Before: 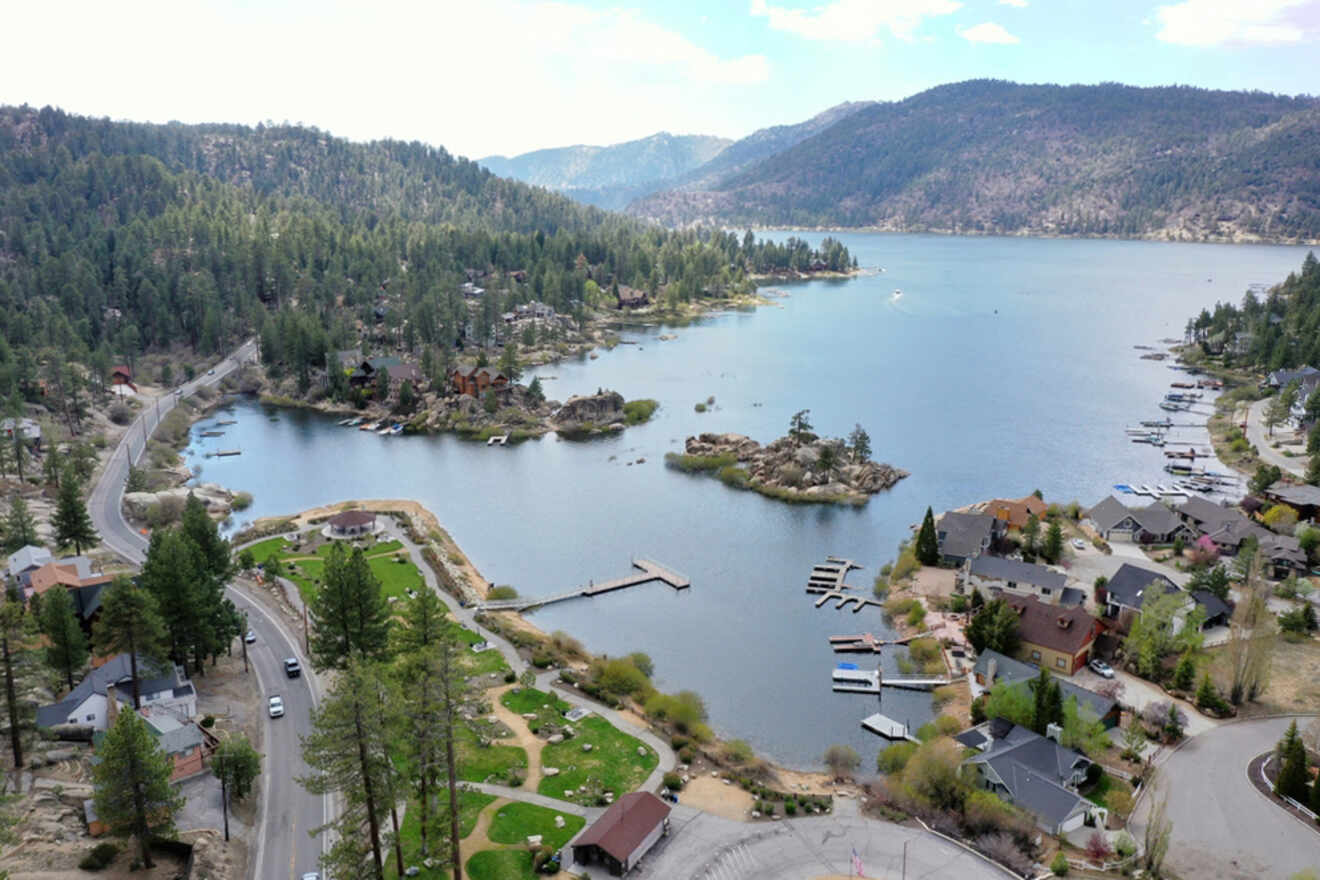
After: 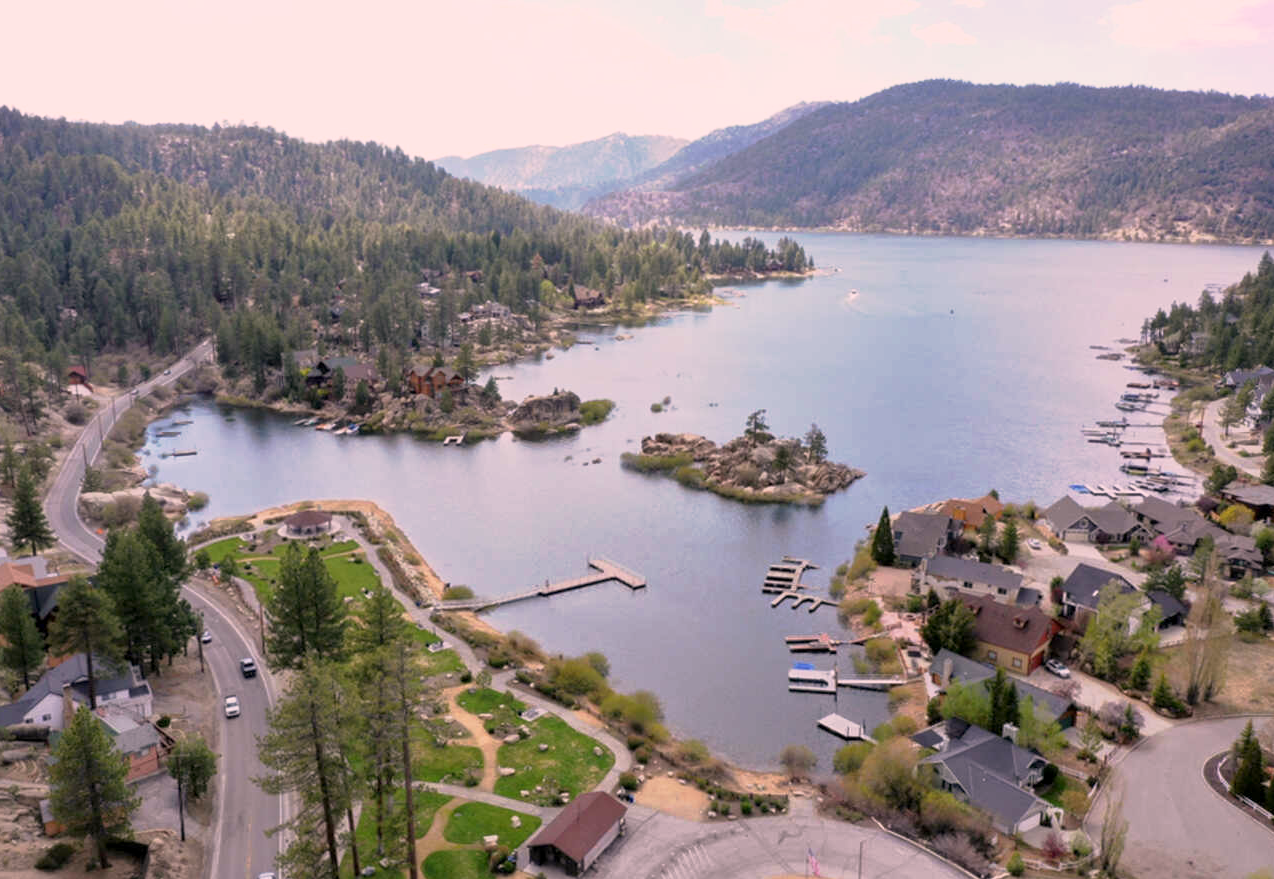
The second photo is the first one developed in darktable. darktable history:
tone curve: curves: ch0 [(0.013, 0) (0.061, 0.068) (0.239, 0.256) (0.502, 0.505) (0.683, 0.676) (0.761, 0.773) (0.858, 0.858) (0.987, 0.945)]; ch1 [(0, 0) (0.172, 0.123) (0.304, 0.267) (0.414, 0.395) (0.472, 0.473) (0.502, 0.508) (0.521, 0.528) (0.583, 0.595) (0.654, 0.673) (0.728, 0.761) (1, 1)]; ch2 [(0, 0) (0.411, 0.424) (0.485, 0.476) (0.502, 0.502) (0.553, 0.557) (0.57, 0.576) (1, 1)], preserve colors none
crop and rotate: left 3.423%
color correction: highlights a* 14.56, highlights b* 4.8
